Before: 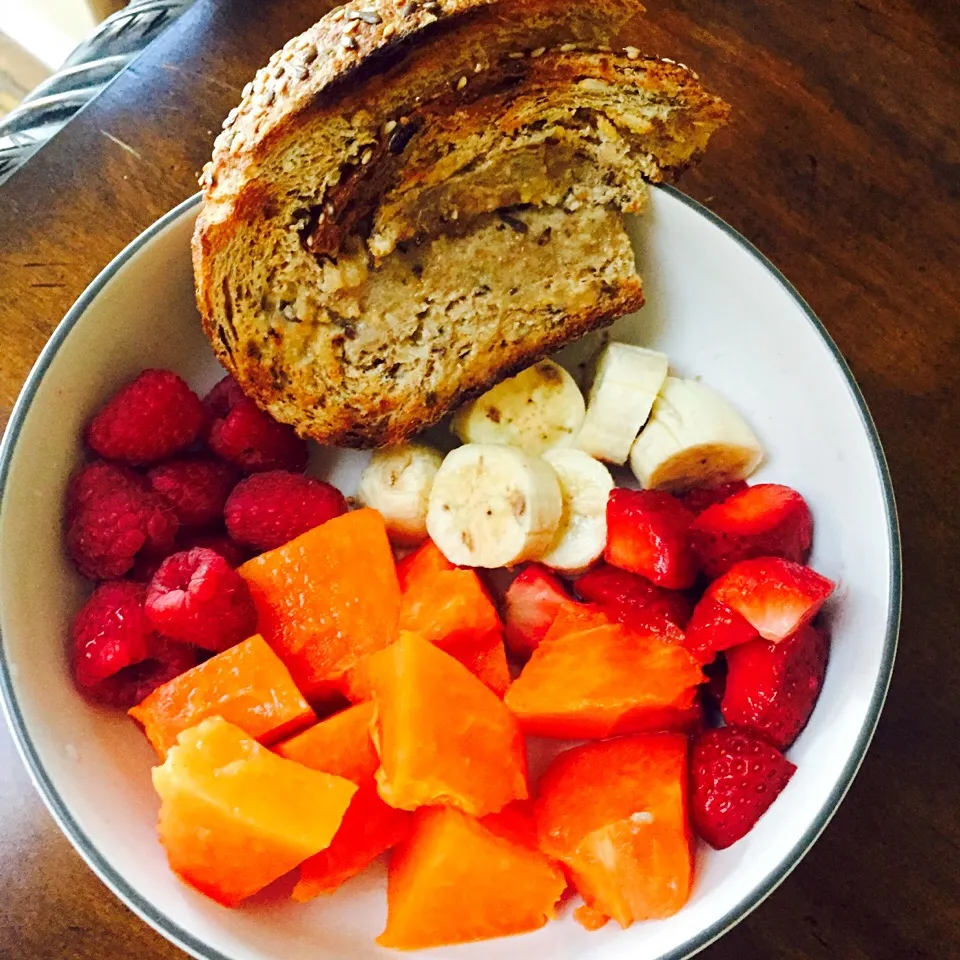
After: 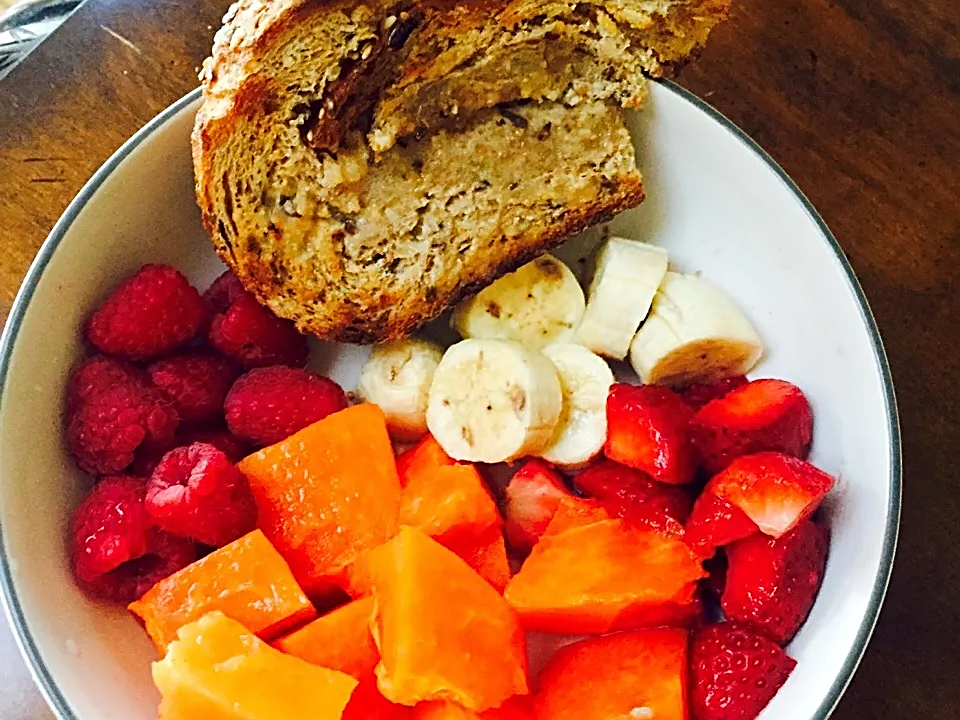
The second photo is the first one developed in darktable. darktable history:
sharpen: on, module defaults
crop: top 11.029%, bottom 13.917%
